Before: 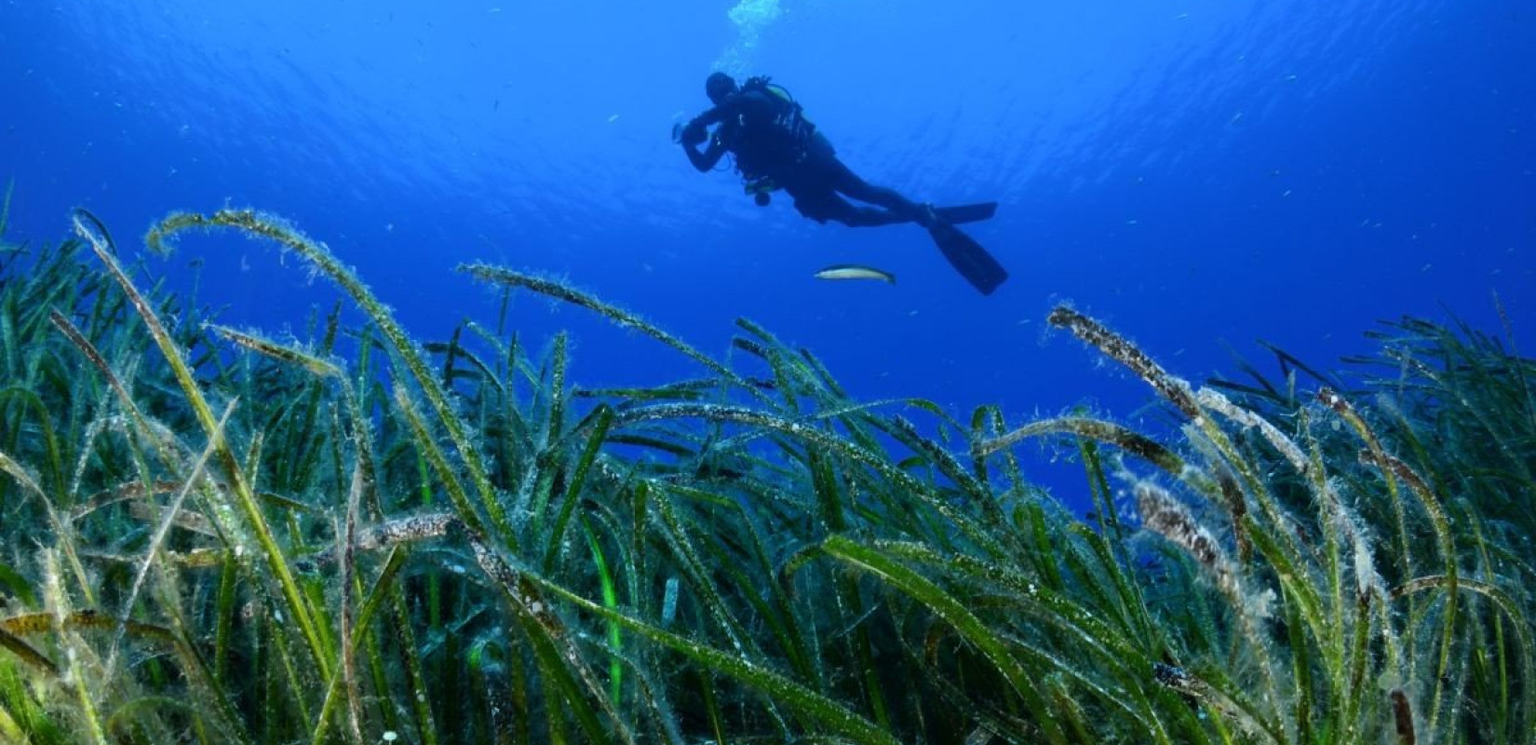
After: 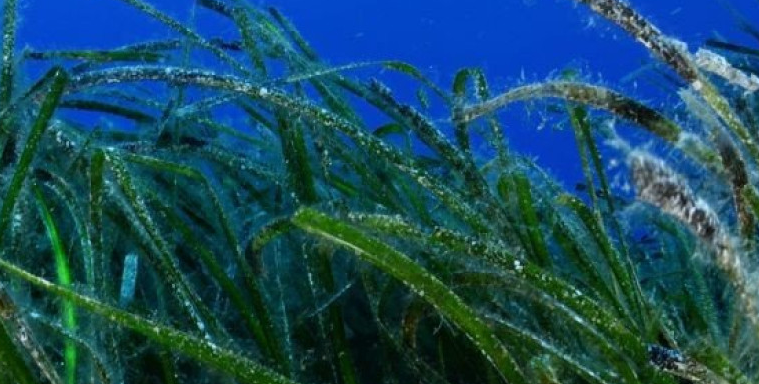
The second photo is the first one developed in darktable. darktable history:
crop: left 35.829%, top 45.972%, right 18.158%, bottom 5.998%
